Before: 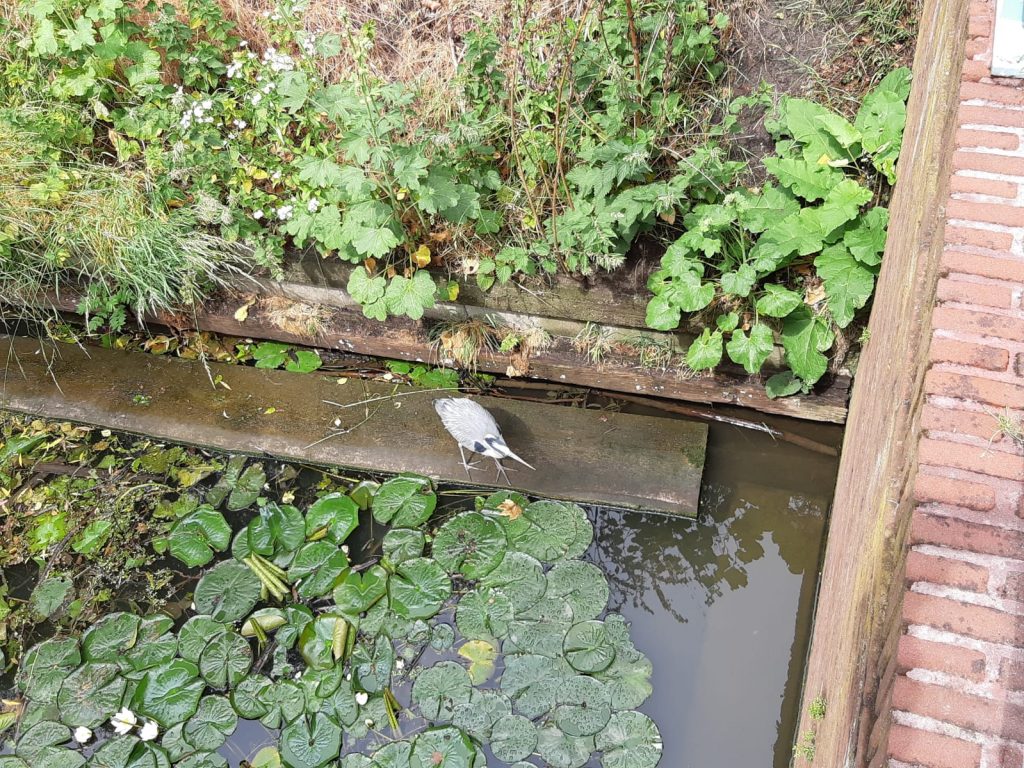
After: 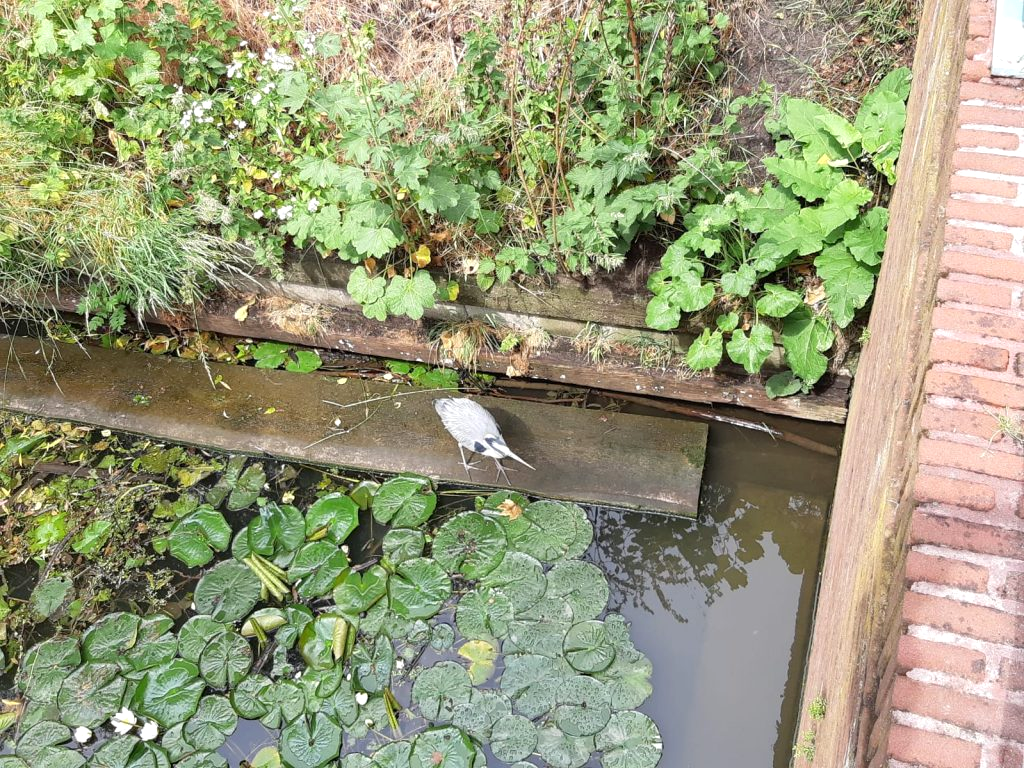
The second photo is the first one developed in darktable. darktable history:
exposure: black level correction 0.001, exposure 0.191 EV, compensate highlight preservation false
